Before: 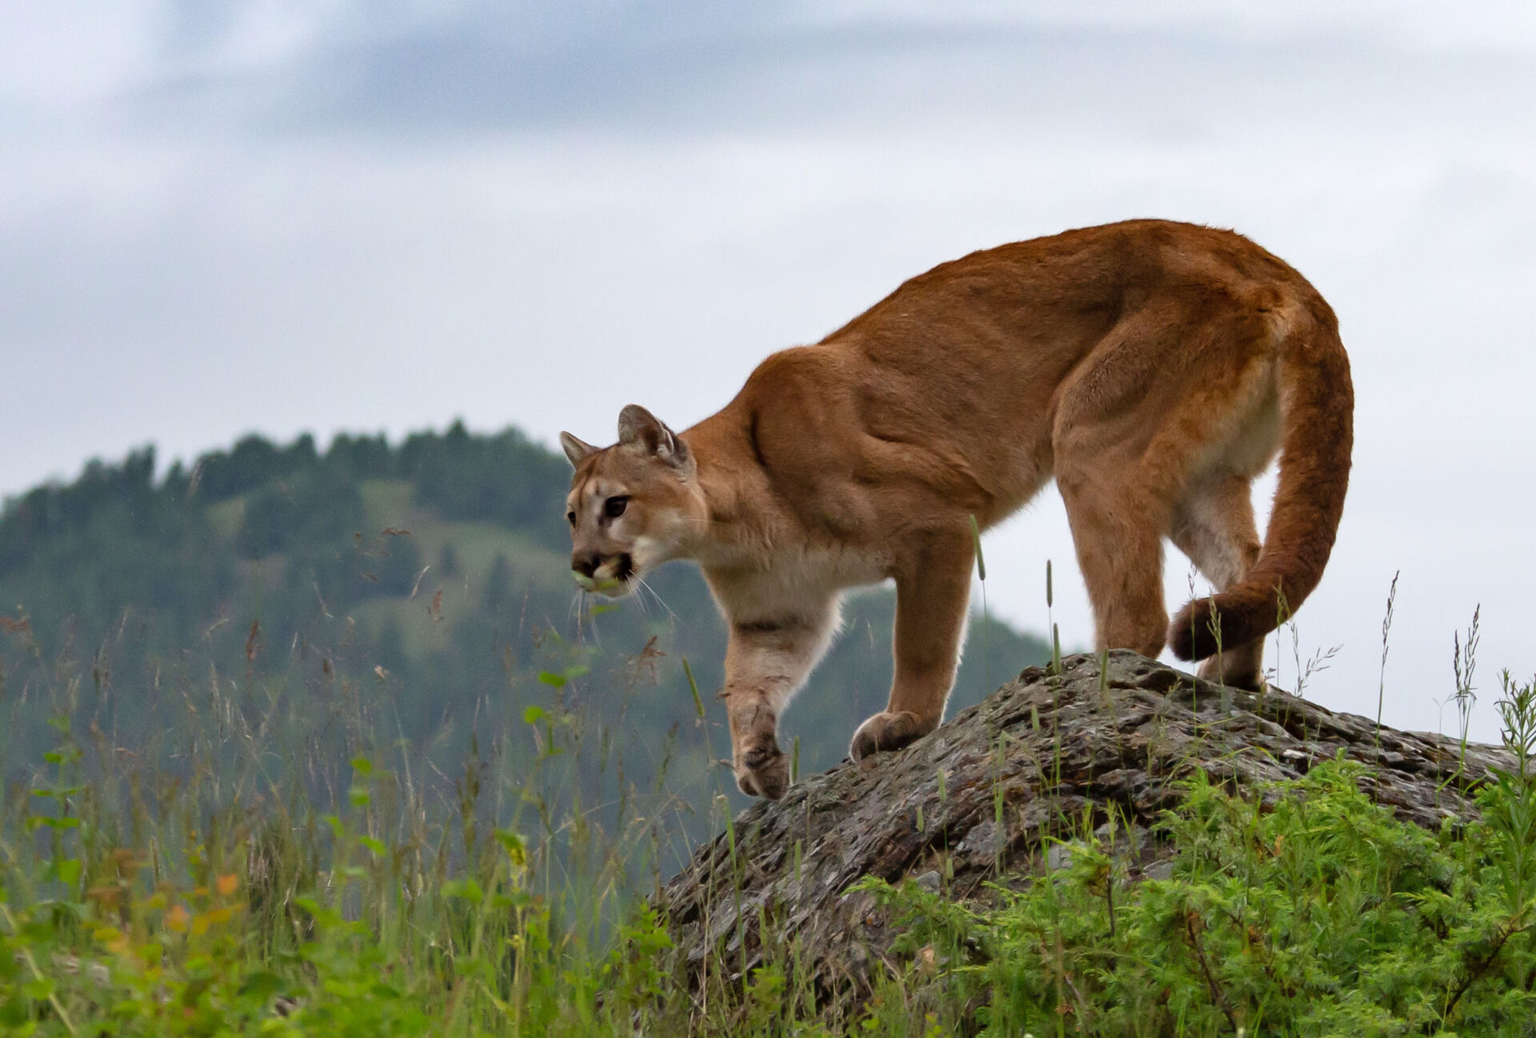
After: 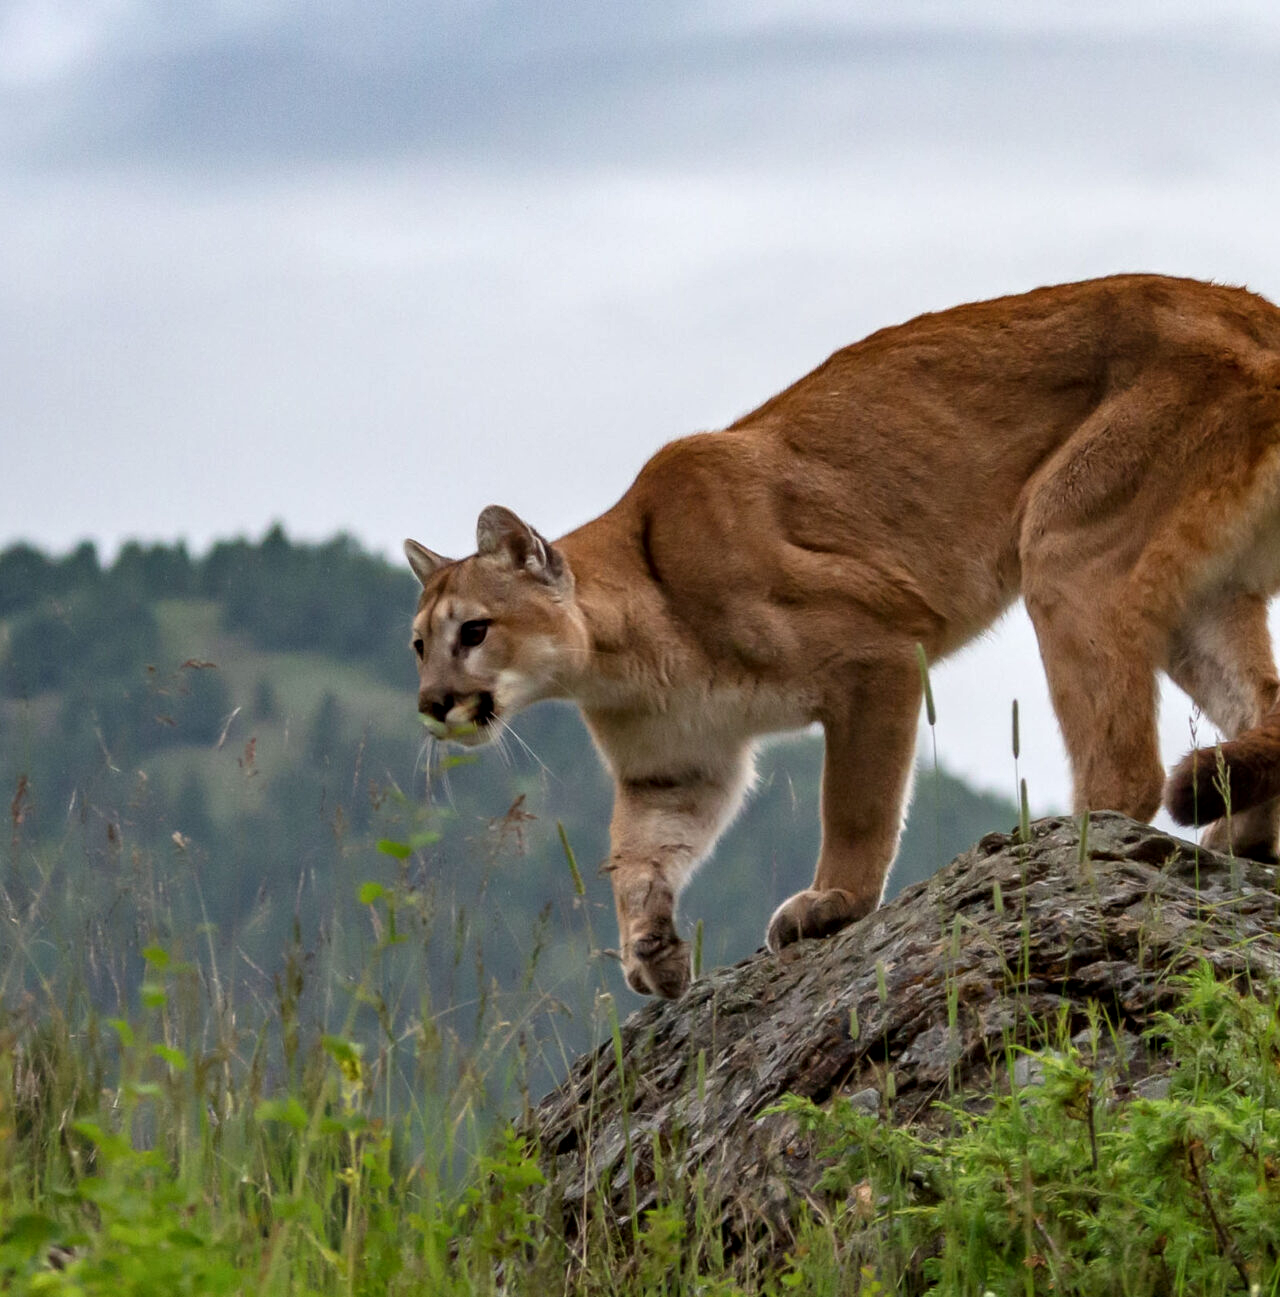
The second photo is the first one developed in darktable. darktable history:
tone equalizer: on, module defaults
crop and rotate: left 15.446%, right 17.836%
local contrast: detail 130%
